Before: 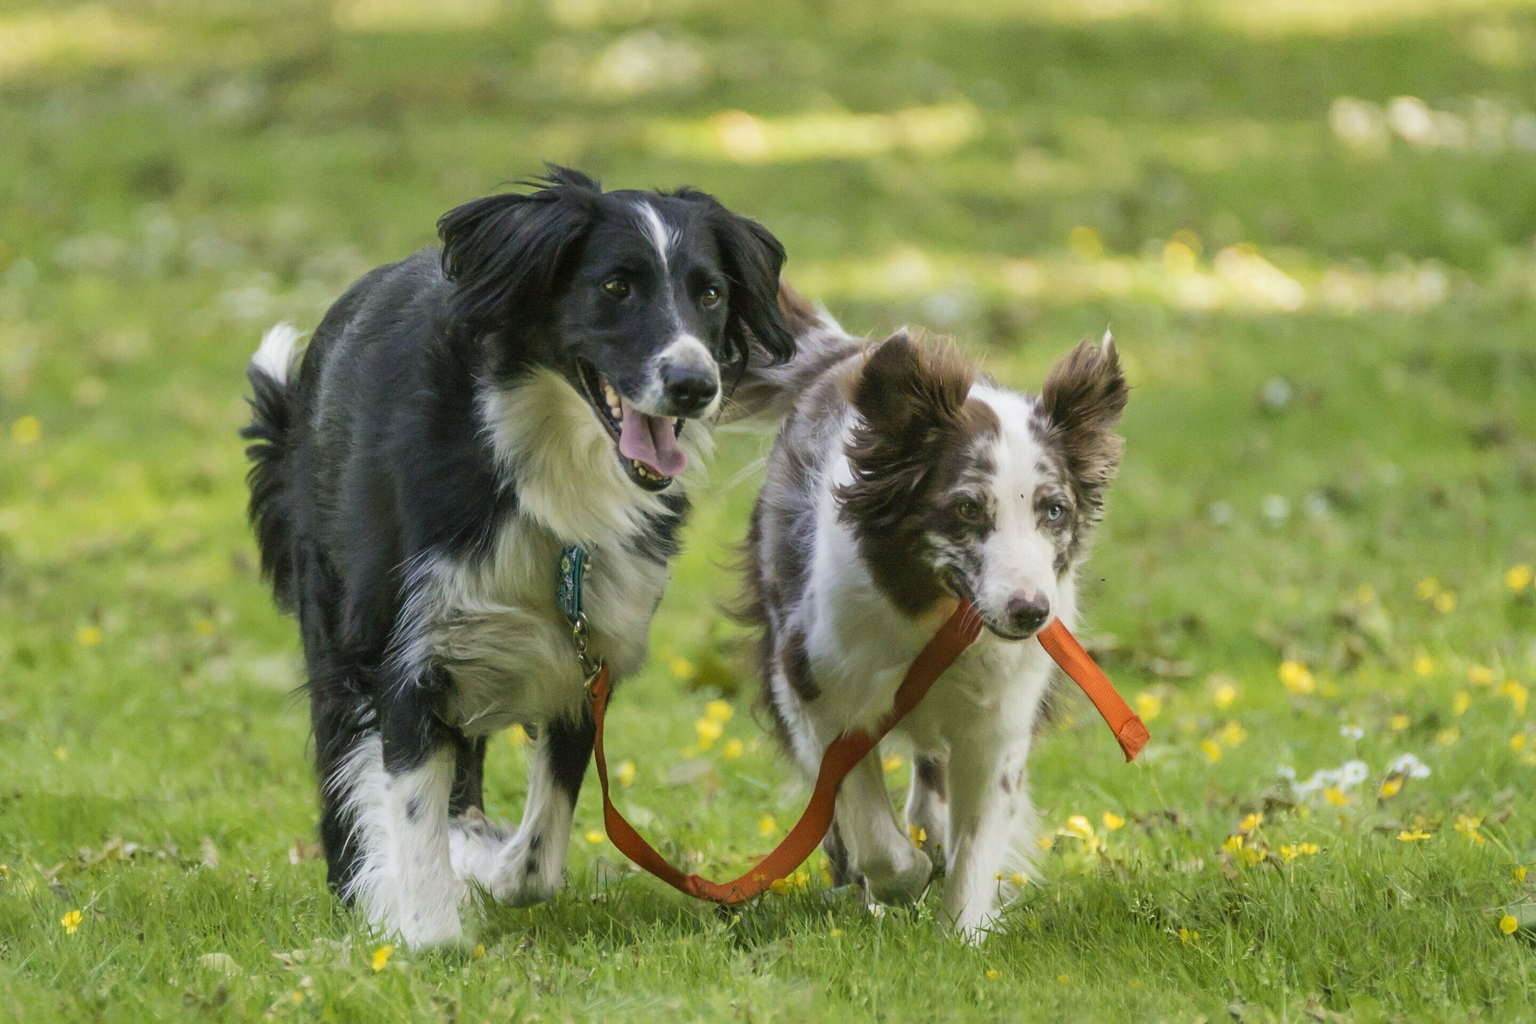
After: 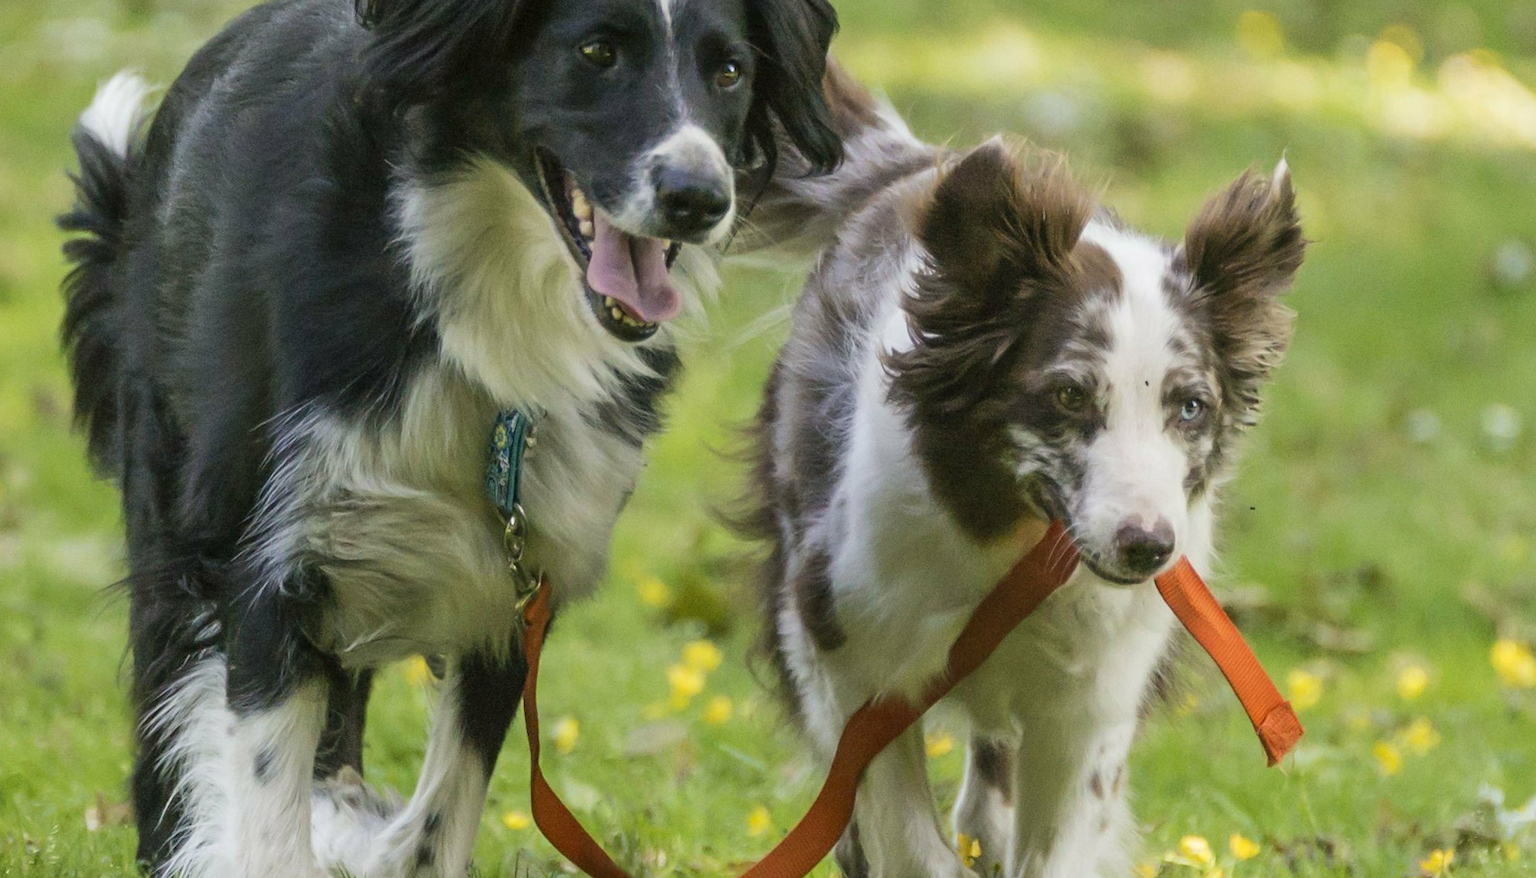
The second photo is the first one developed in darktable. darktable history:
crop and rotate: angle -3.84°, left 9.885%, top 20.893%, right 11.909%, bottom 12.026%
